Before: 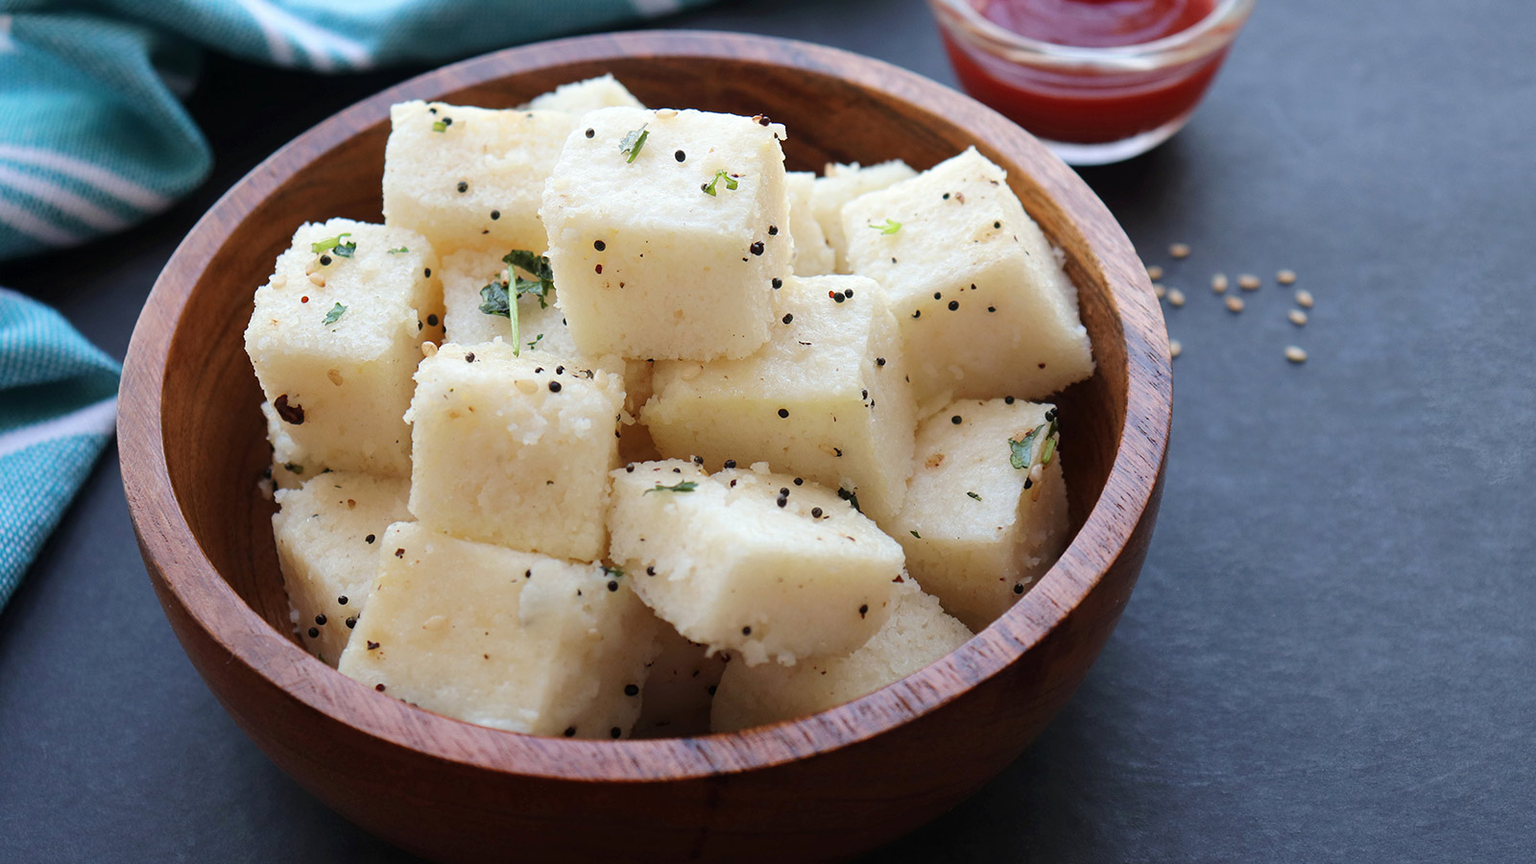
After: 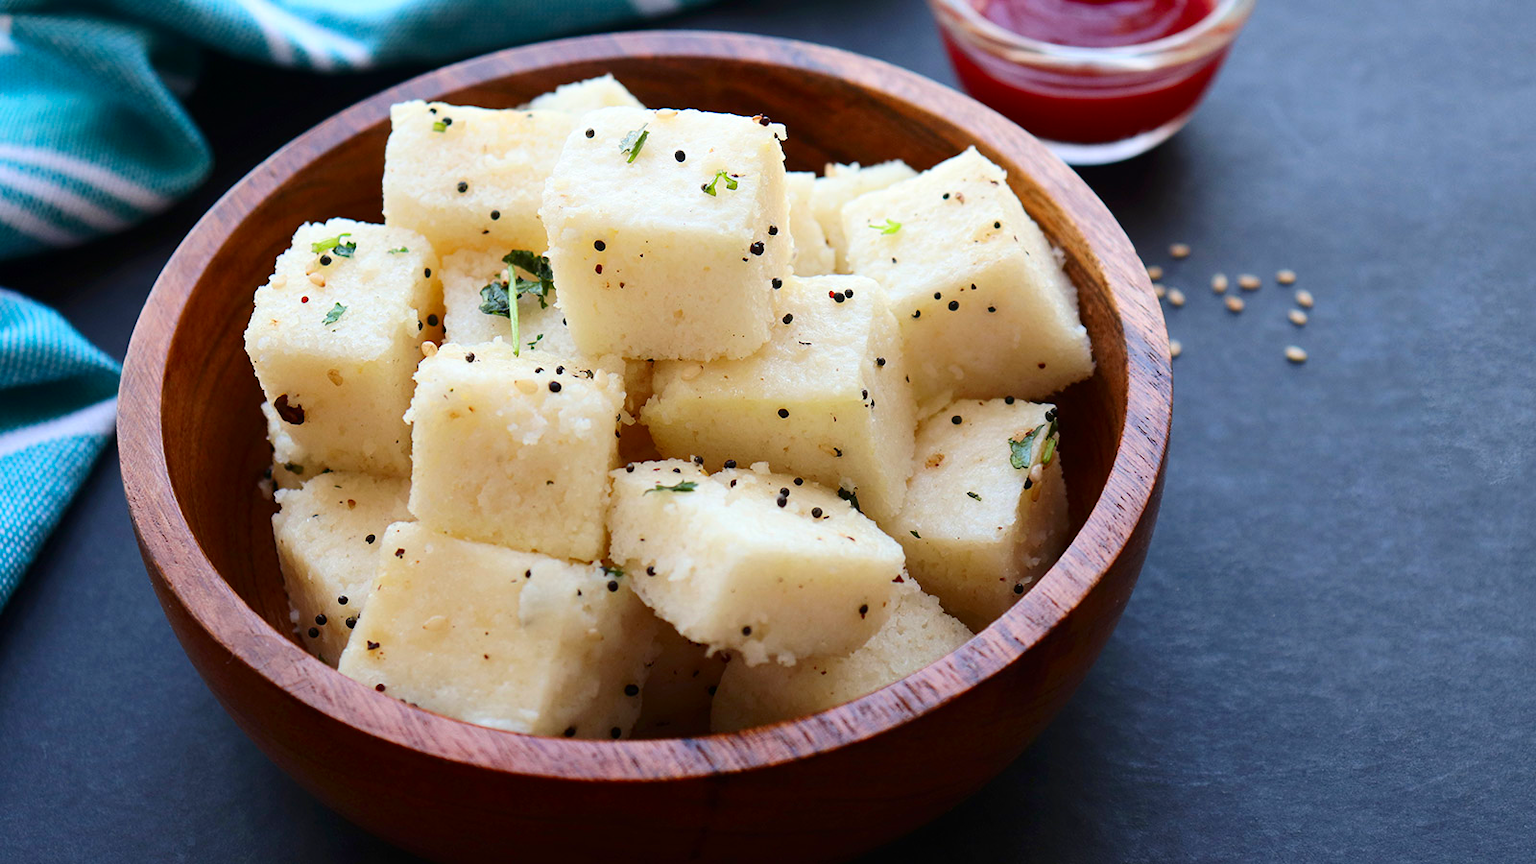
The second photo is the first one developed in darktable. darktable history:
contrast brightness saturation: contrast 0.18, saturation 0.3
white balance: emerald 1
exposure: compensate highlight preservation false
